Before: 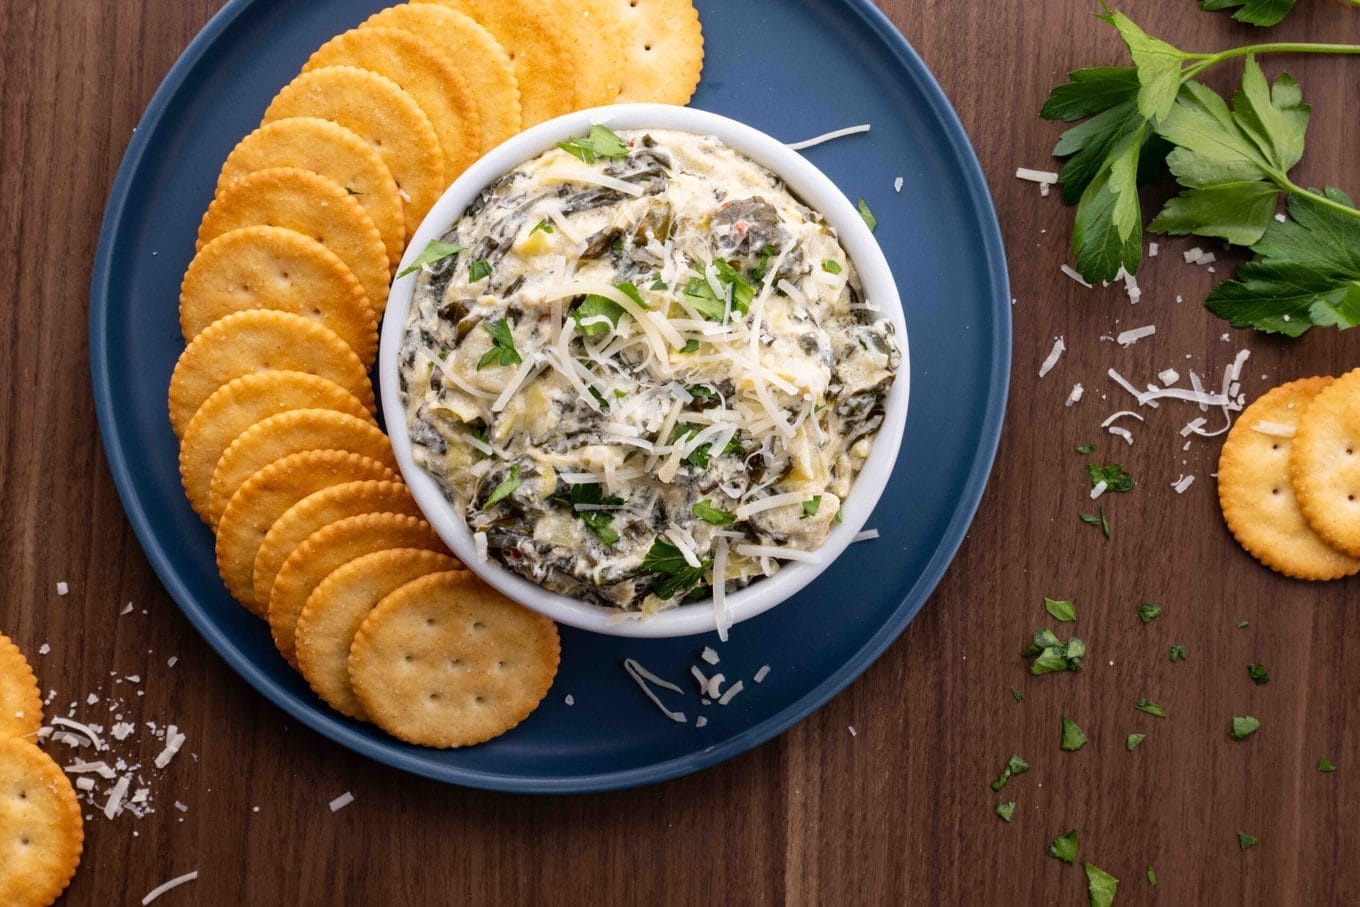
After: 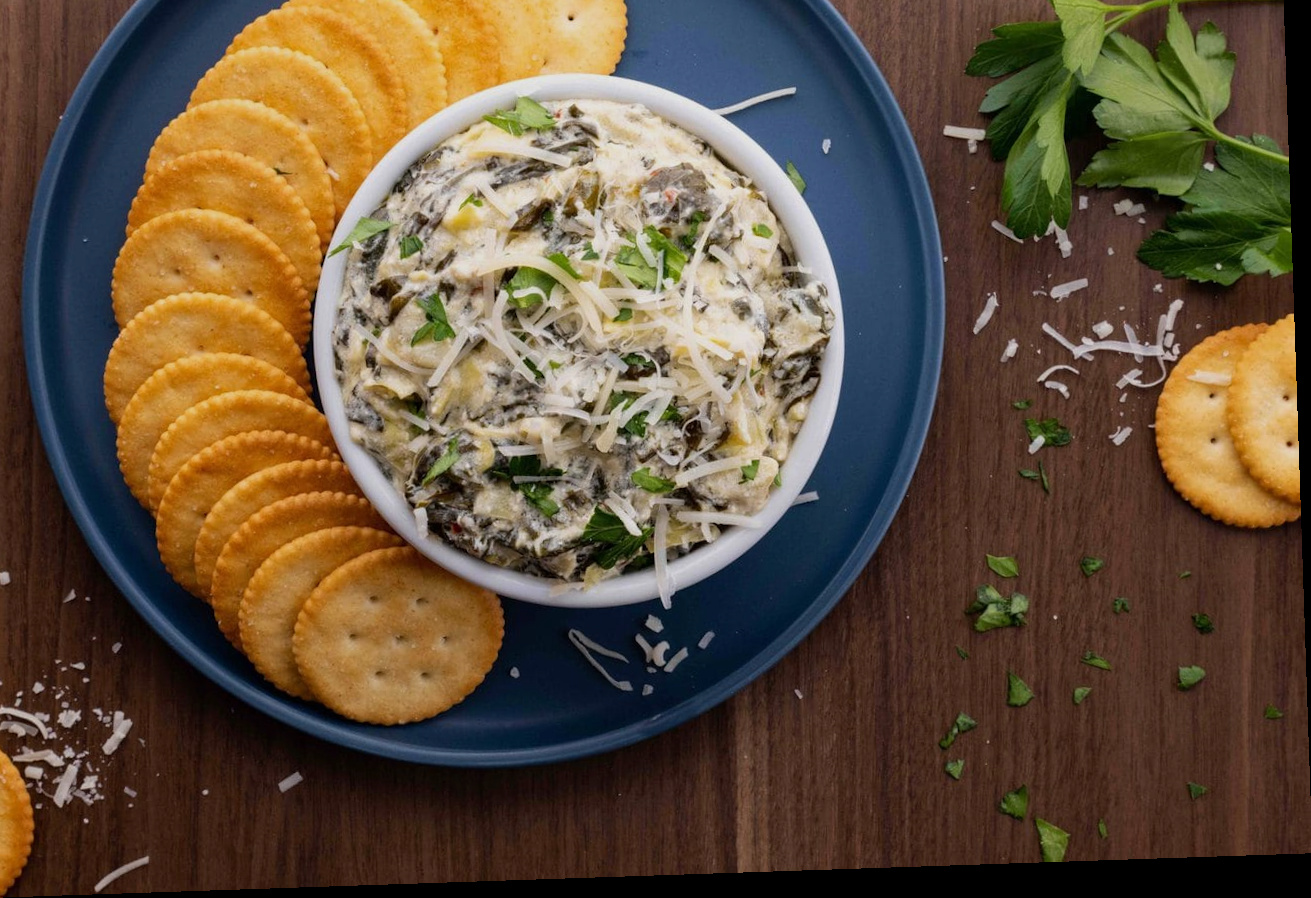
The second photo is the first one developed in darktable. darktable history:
exposure: exposure -0.343 EV, compensate highlight preservation false
crop and rotate: angle 1.94°, left 5.624%, top 5.677%
